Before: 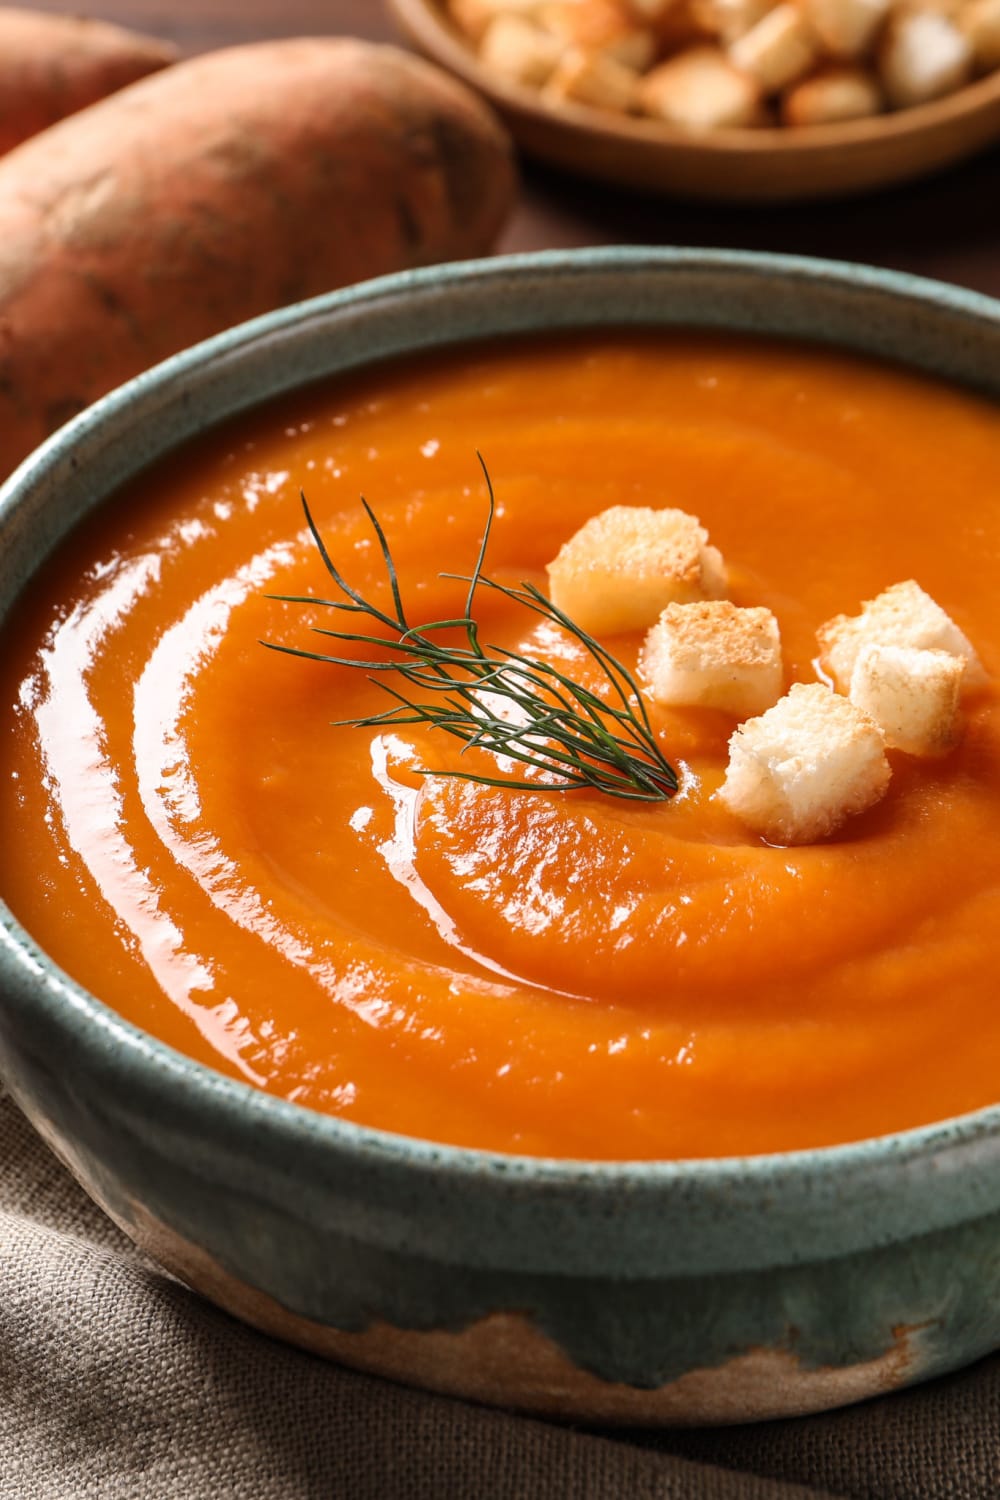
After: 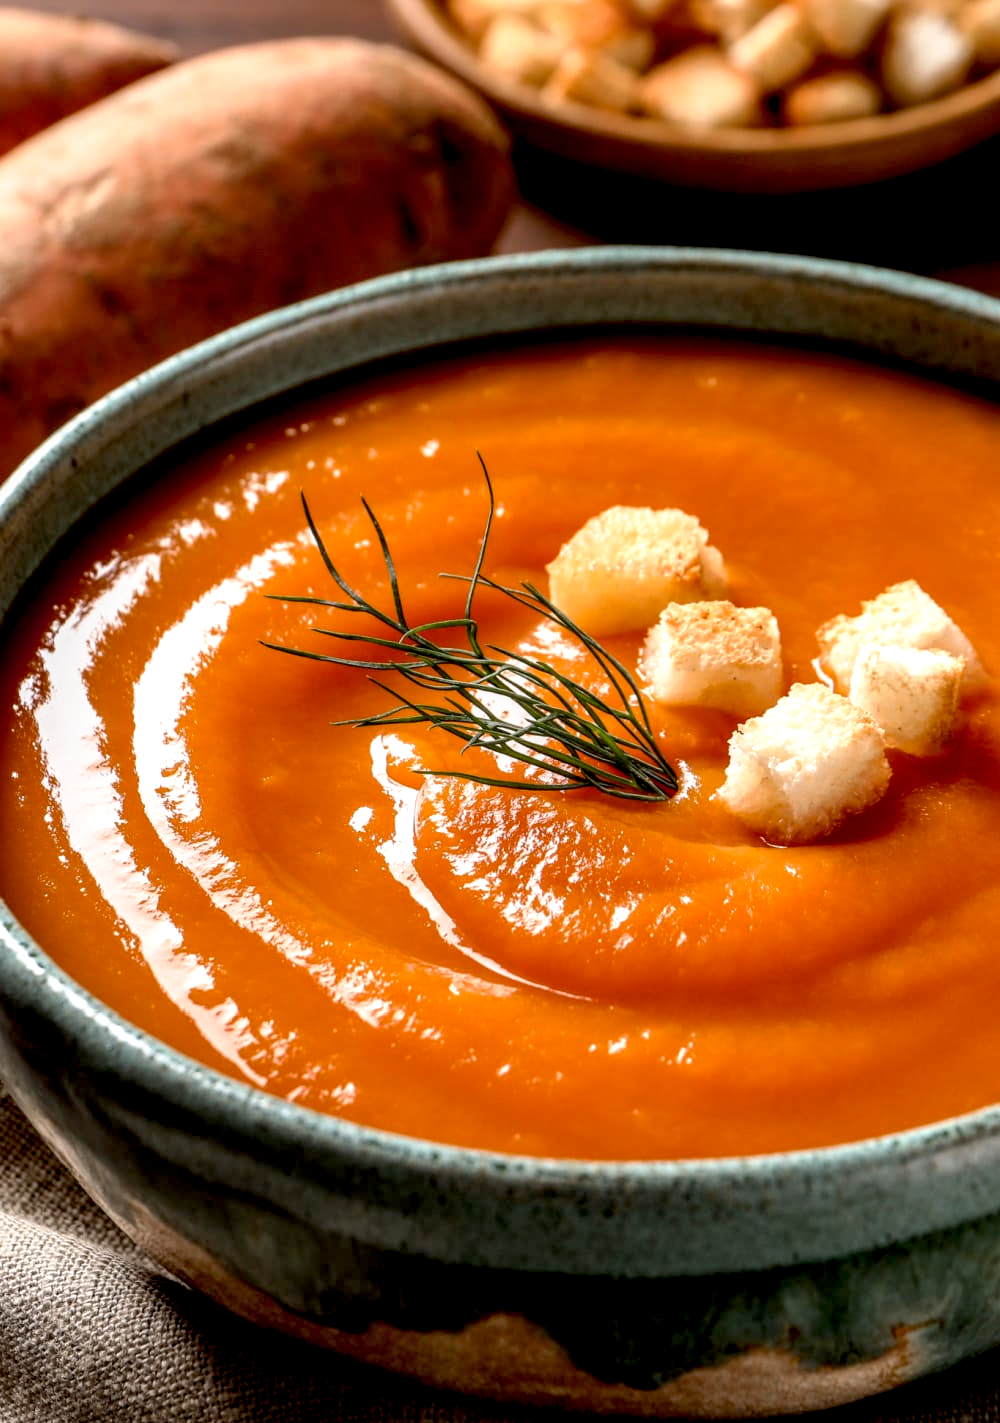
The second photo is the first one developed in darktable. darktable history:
base curve: curves: ch0 [(0.017, 0) (0.425, 0.441) (0.844, 0.933) (1, 1)], preserve colors none
rotate and perspective: automatic cropping original format, crop left 0, crop top 0
crop and rotate: top 0%, bottom 5.097%
local contrast: detail 130%
